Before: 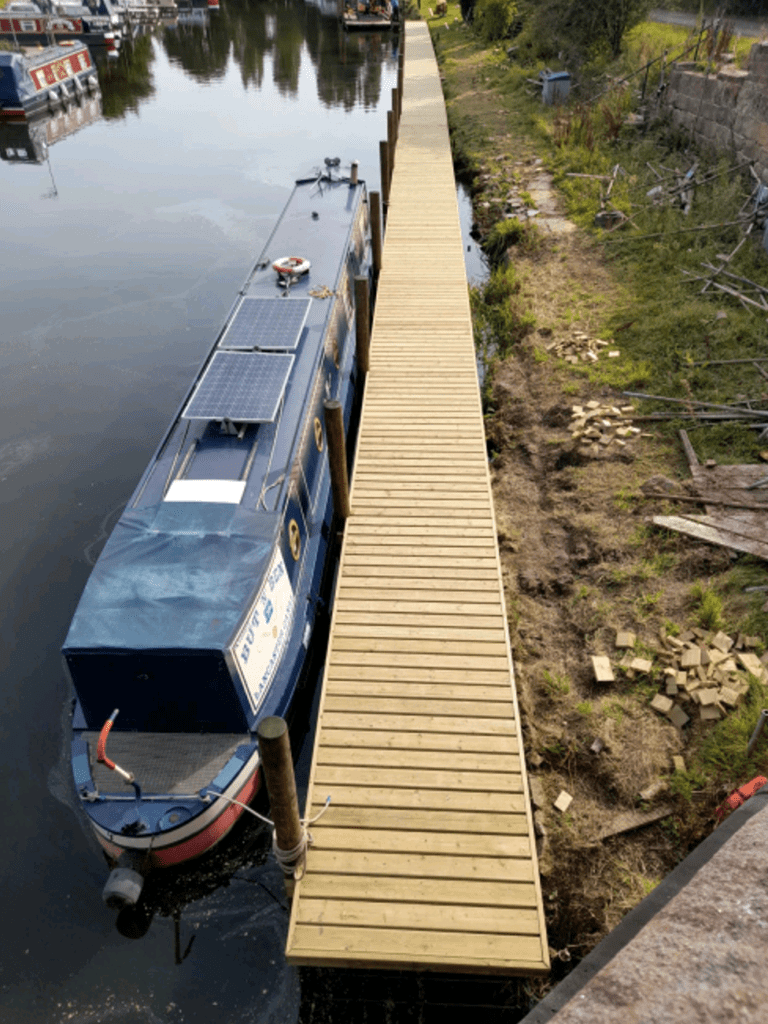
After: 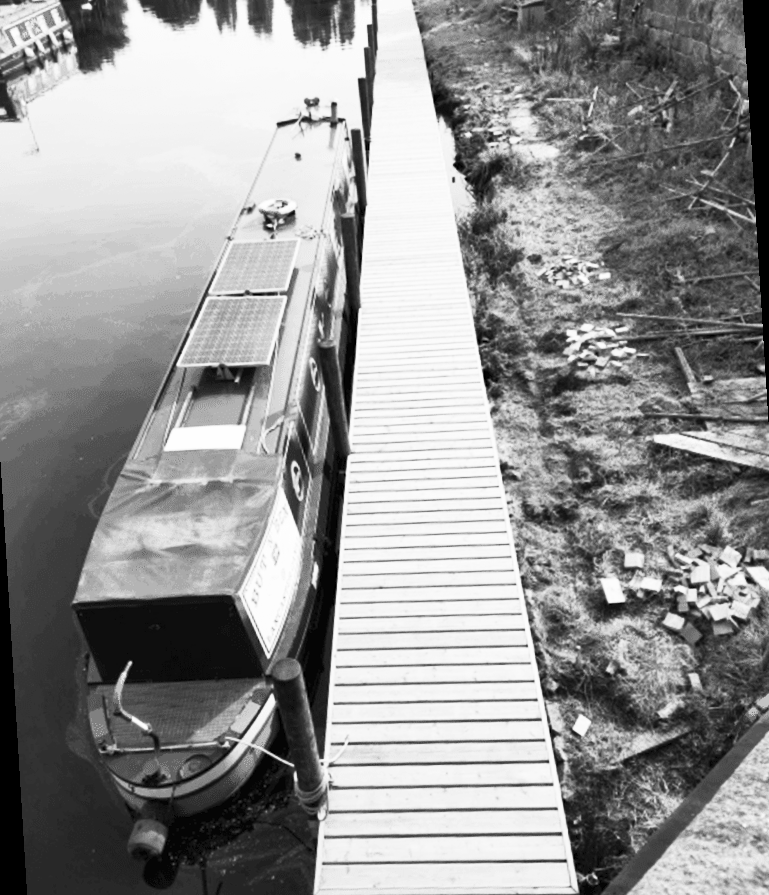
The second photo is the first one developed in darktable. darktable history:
exposure: exposure -0.151 EV, compensate highlight preservation false
contrast brightness saturation: contrast 0.53, brightness 0.47, saturation -1
rotate and perspective: rotation -3.52°, crop left 0.036, crop right 0.964, crop top 0.081, crop bottom 0.919
